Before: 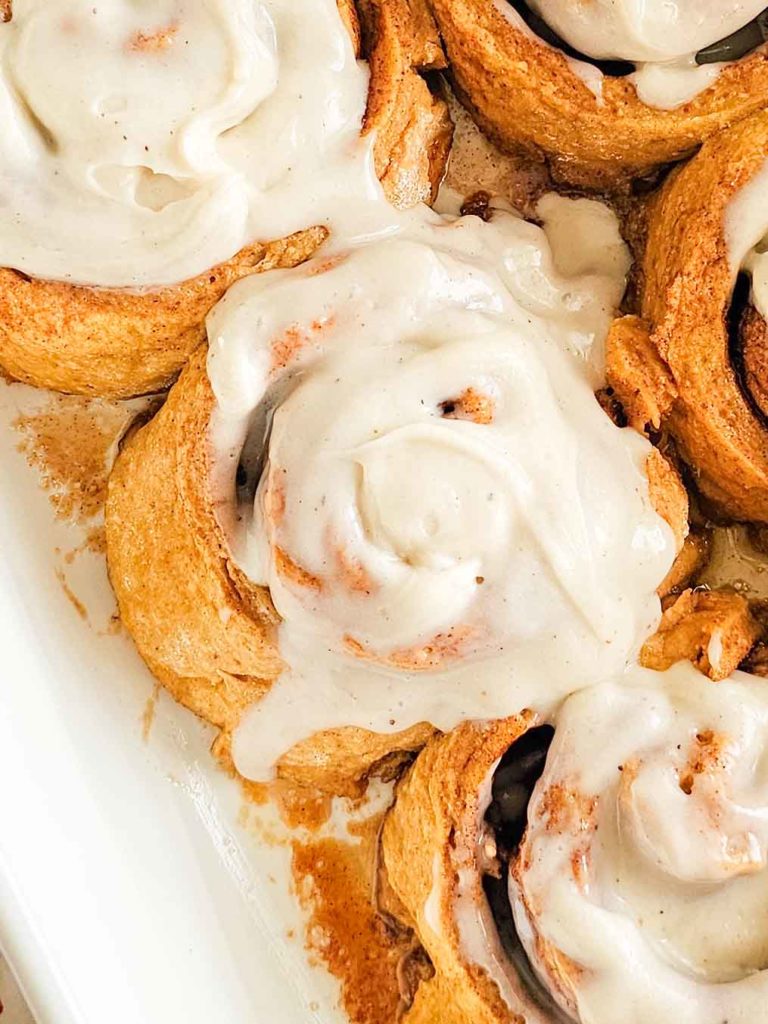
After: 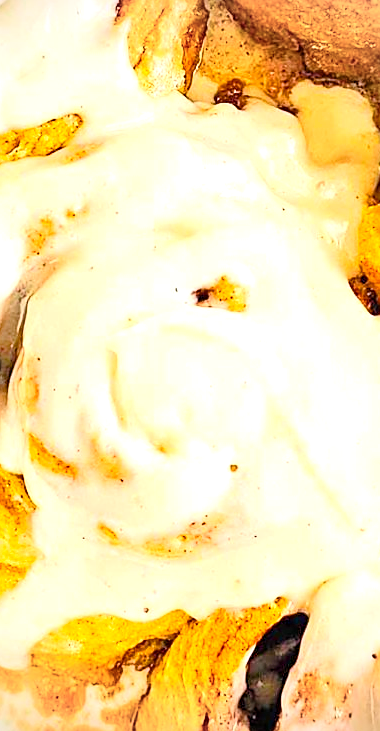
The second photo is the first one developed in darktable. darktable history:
white balance: emerald 1
crop: left 32.075%, top 10.976%, right 18.355%, bottom 17.596%
sharpen: on, module defaults
exposure: black level correction 0, exposure 0.7 EV, compensate exposure bias true, compensate highlight preservation false
contrast brightness saturation: contrast 0.24, brightness 0.09
vignetting: fall-off radius 45%, brightness -0.33
color balance rgb: linear chroma grading › global chroma 15%, perceptual saturation grading › global saturation 30%
tone equalizer: -7 EV 0.15 EV, -6 EV 0.6 EV, -5 EV 1.15 EV, -4 EV 1.33 EV, -3 EV 1.15 EV, -2 EV 0.6 EV, -1 EV 0.15 EV, mask exposure compensation -0.5 EV
